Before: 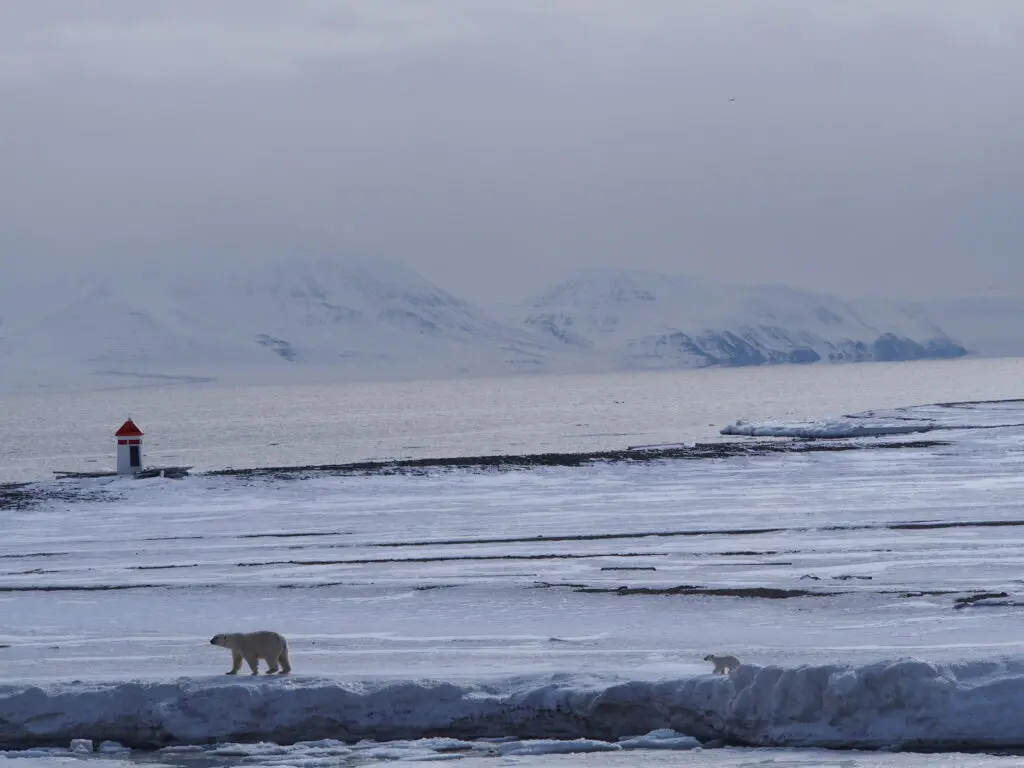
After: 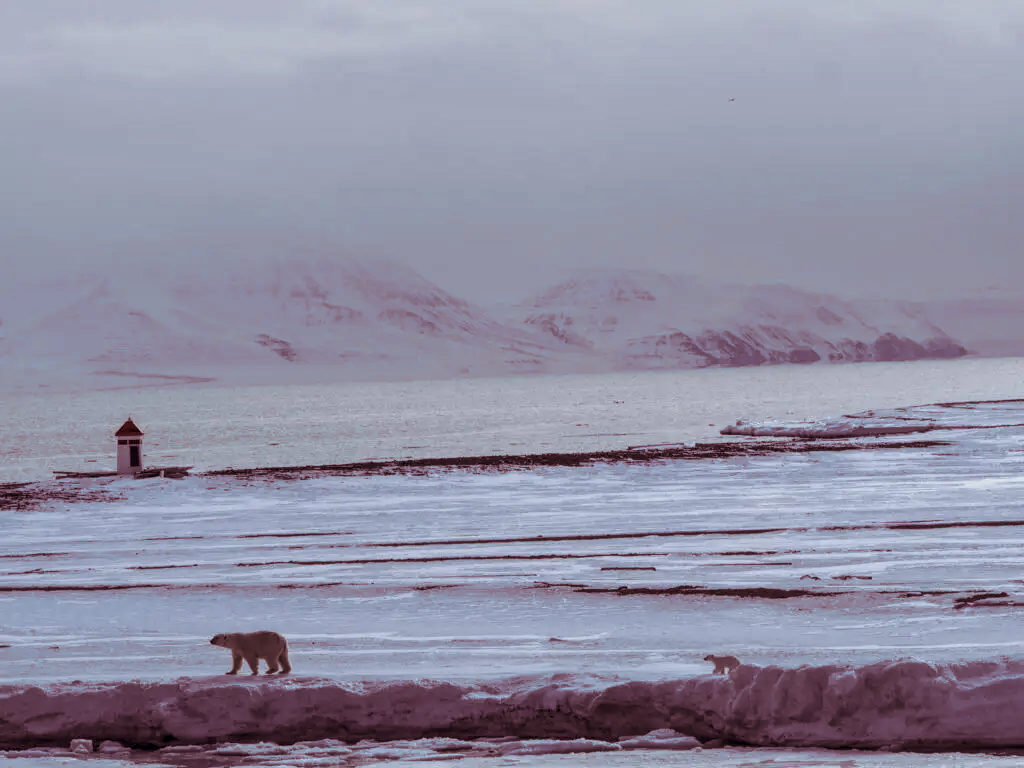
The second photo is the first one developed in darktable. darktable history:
split-toning: on, module defaults
exposure: compensate highlight preservation false
base curve: curves: ch0 [(0, 0) (0.283, 0.295) (1, 1)], preserve colors none
local contrast: highlights 61%, detail 143%, midtone range 0.428
